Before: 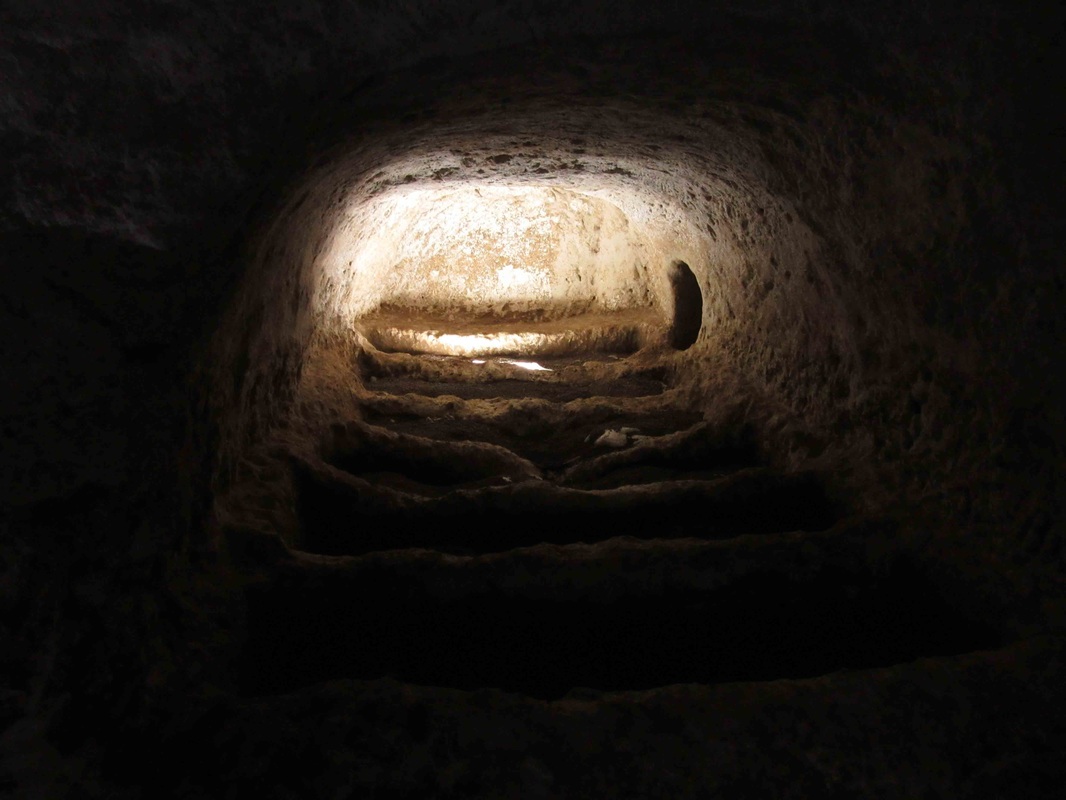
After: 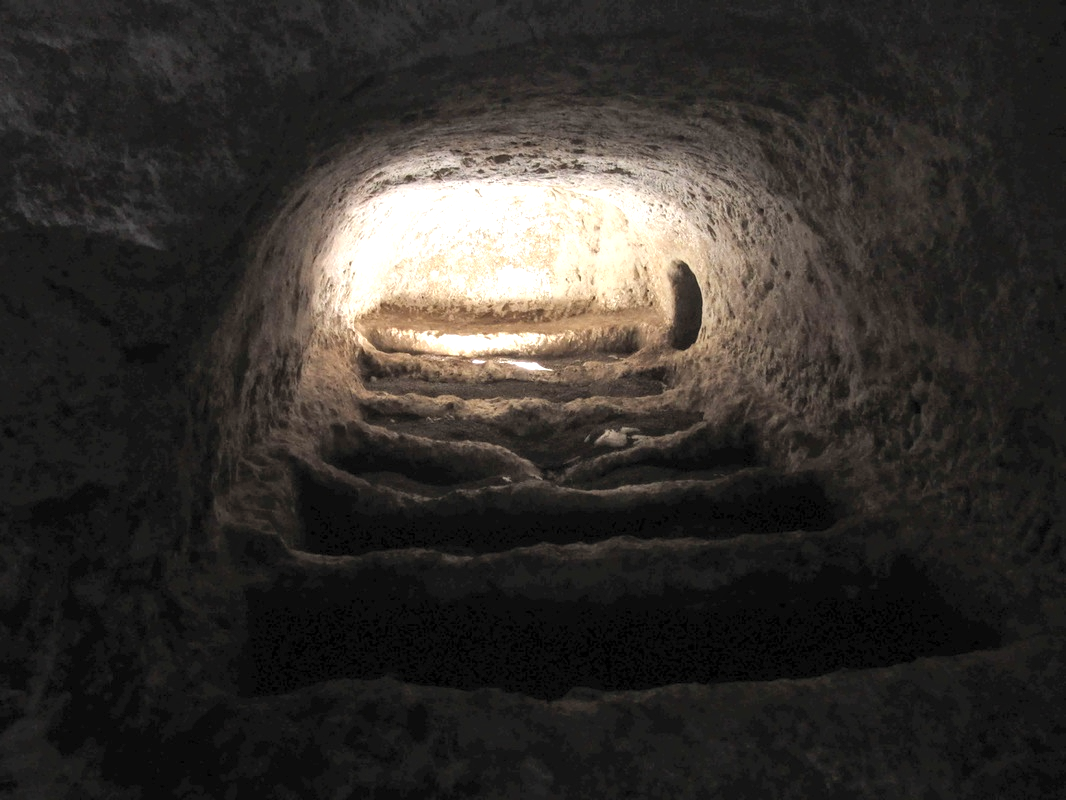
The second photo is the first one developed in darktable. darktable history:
exposure: exposure 0.669 EV, compensate highlight preservation false
contrast brightness saturation: brightness 0.18, saturation -0.5
tone curve: color space Lab, linked channels, preserve colors none
color zones: curves: ch0 [(0, 0.511) (0.143, 0.531) (0.286, 0.56) (0.429, 0.5) (0.571, 0.5) (0.714, 0.5) (0.857, 0.5) (1, 0.5)]; ch1 [(0, 0.525) (0.143, 0.705) (0.286, 0.715) (0.429, 0.35) (0.571, 0.35) (0.714, 0.35) (0.857, 0.4) (1, 0.4)]; ch2 [(0, 0.572) (0.143, 0.512) (0.286, 0.473) (0.429, 0.45) (0.571, 0.5) (0.714, 0.5) (0.857, 0.518) (1, 0.518)]
local contrast: on, module defaults
